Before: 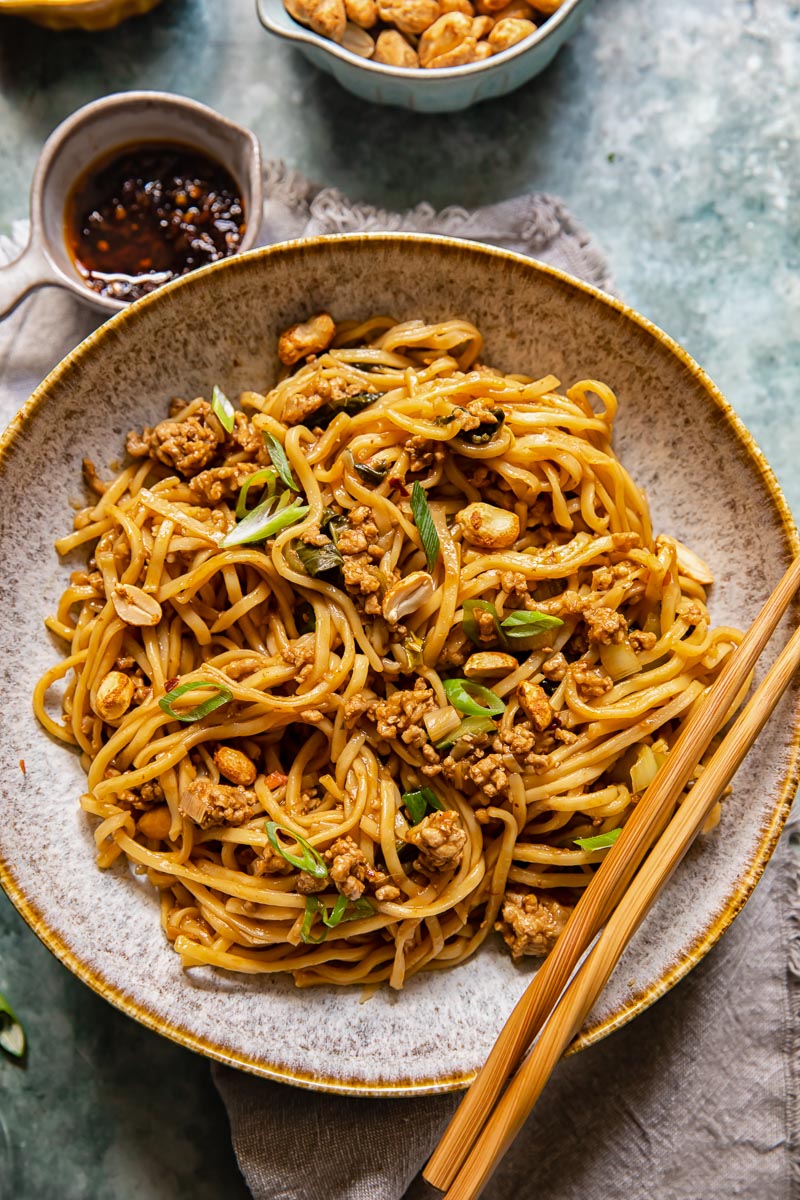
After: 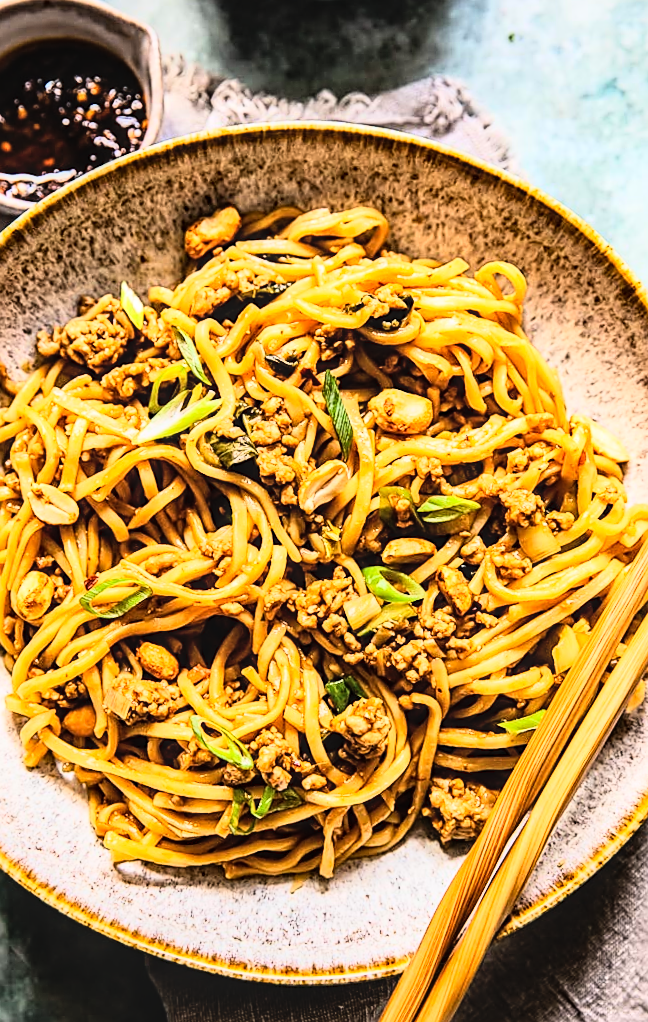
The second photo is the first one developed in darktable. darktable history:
sharpen: on, module defaults
local contrast: on, module defaults
rotate and perspective: rotation -2.12°, lens shift (vertical) 0.009, lens shift (horizontal) -0.008, automatic cropping original format, crop left 0.036, crop right 0.964, crop top 0.05, crop bottom 0.959
crop: left 9.807%, top 6.259%, right 7.334%, bottom 2.177%
rgb curve: curves: ch0 [(0, 0) (0.21, 0.15) (0.24, 0.21) (0.5, 0.75) (0.75, 0.96) (0.89, 0.99) (1, 1)]; ch1 [(0, 0.02) (0.21, 0.13) (0.25, 0.2) (0.5, 0.67) (0.75, 0.9) (0.89, 0.97) (1, 1)]; ch2 [(0, 0.02) (0.21, 0.13) (0.25, 0.2) (0.5, 0.67) (0.75, 0.9) (0.89, 0.97) (1, 1)], compensate middle gray true
